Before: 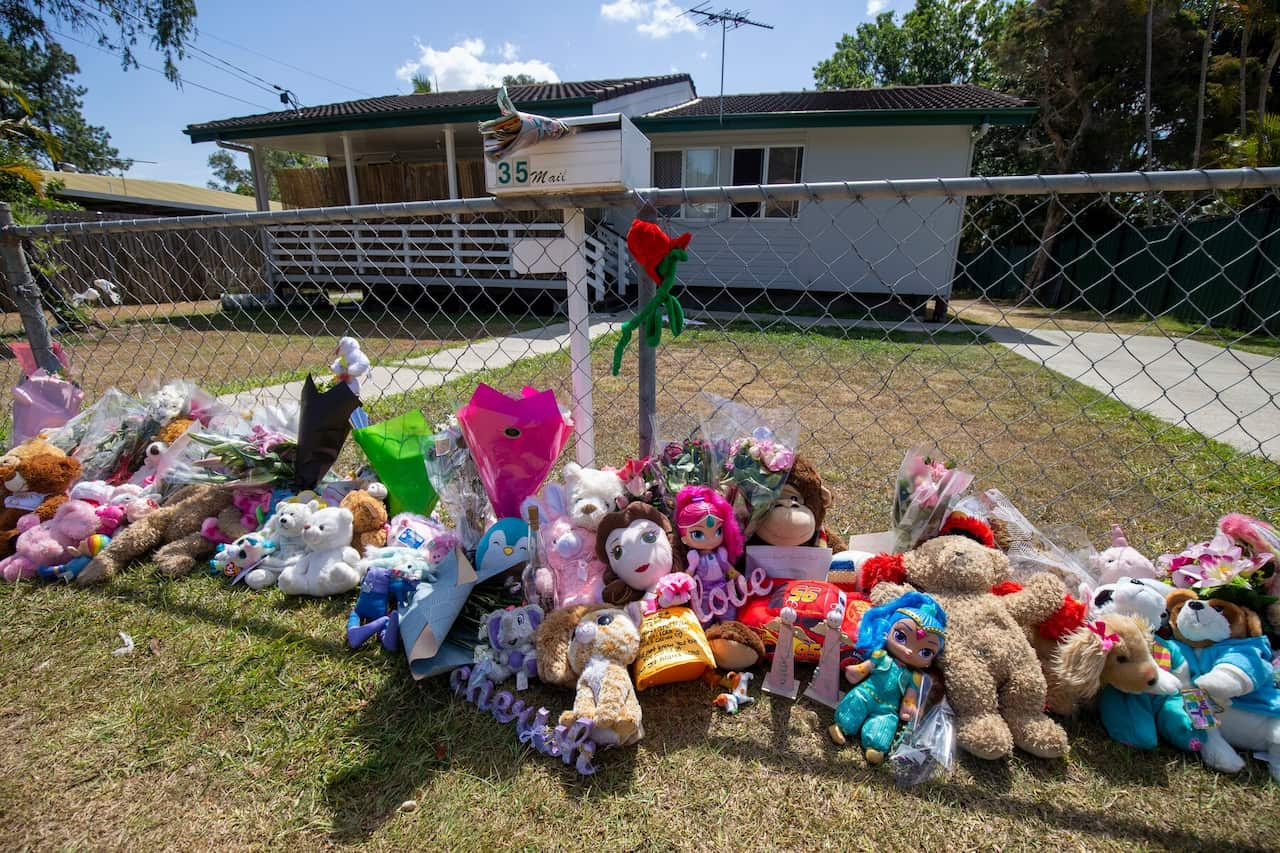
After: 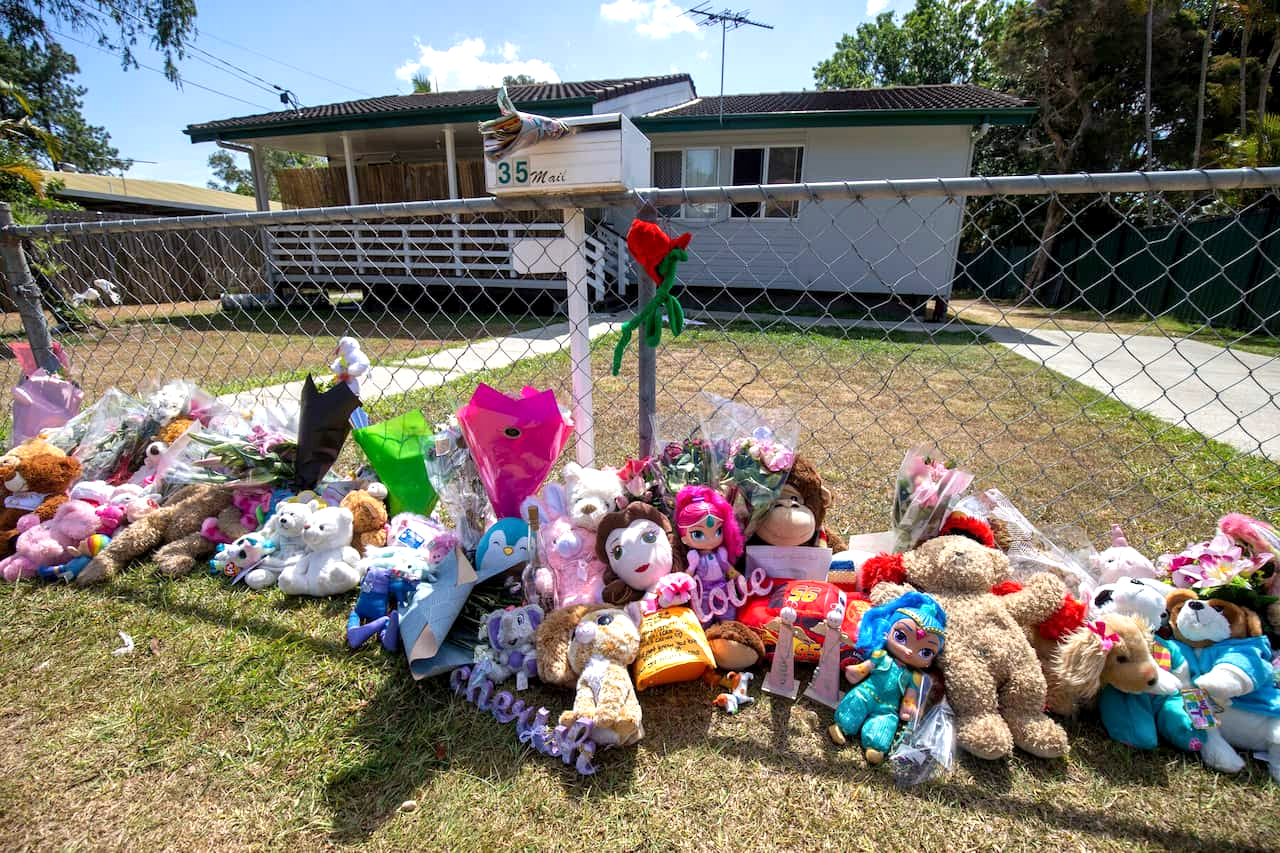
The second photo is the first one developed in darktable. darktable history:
local contrast: highlights 103%, shadows 97%, detail 119%, midtone range 0.2
exposure: black level correction 0.001, exposure 0.499 EV, compensate highlight preservation false
